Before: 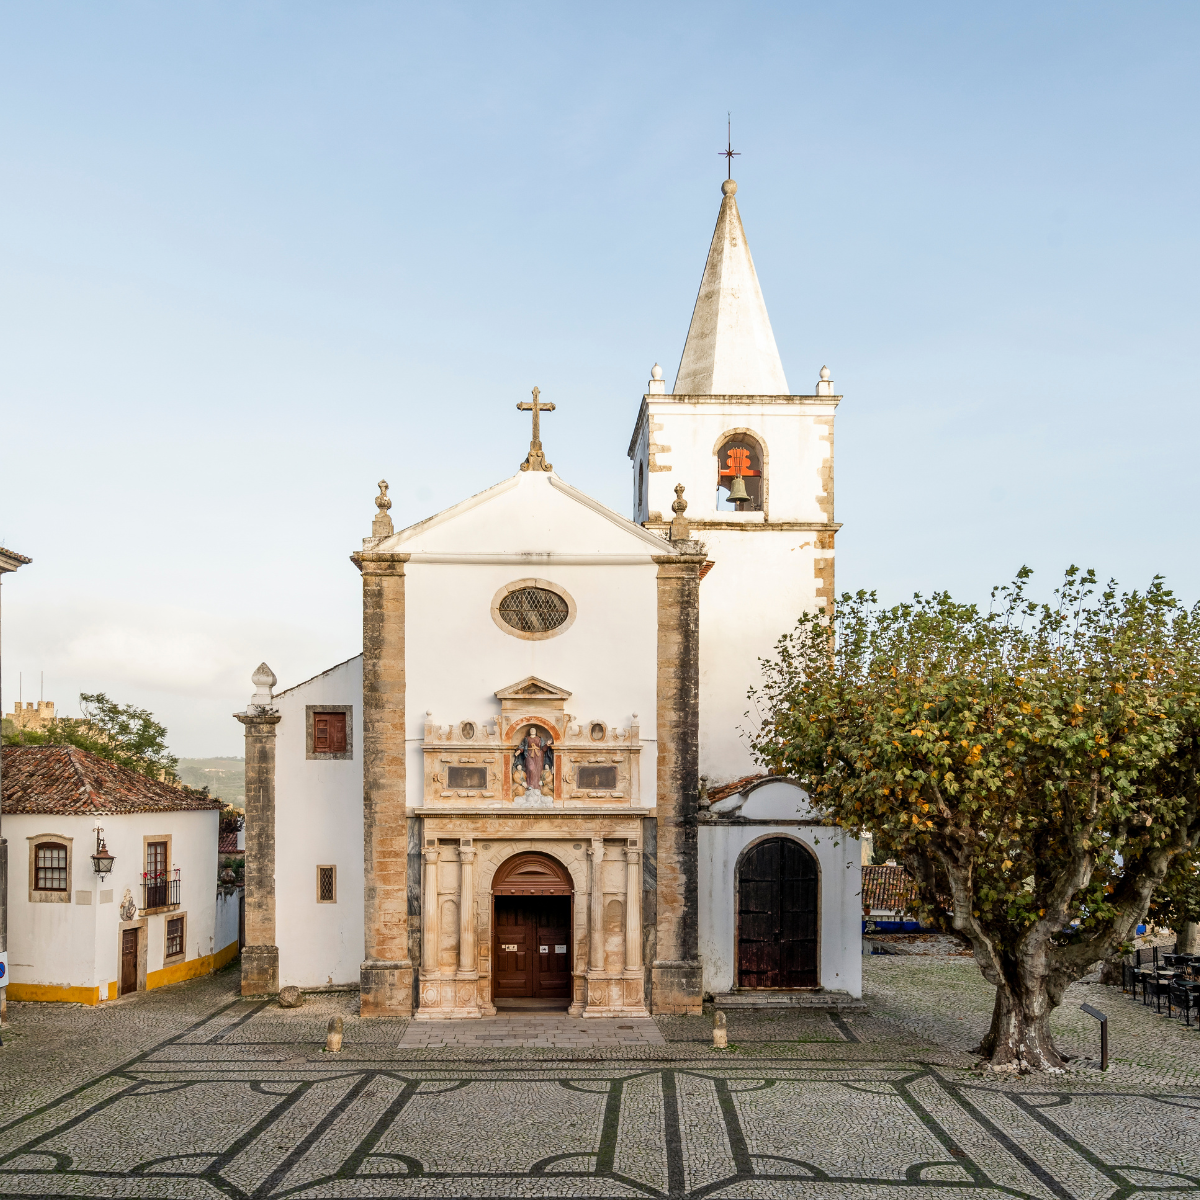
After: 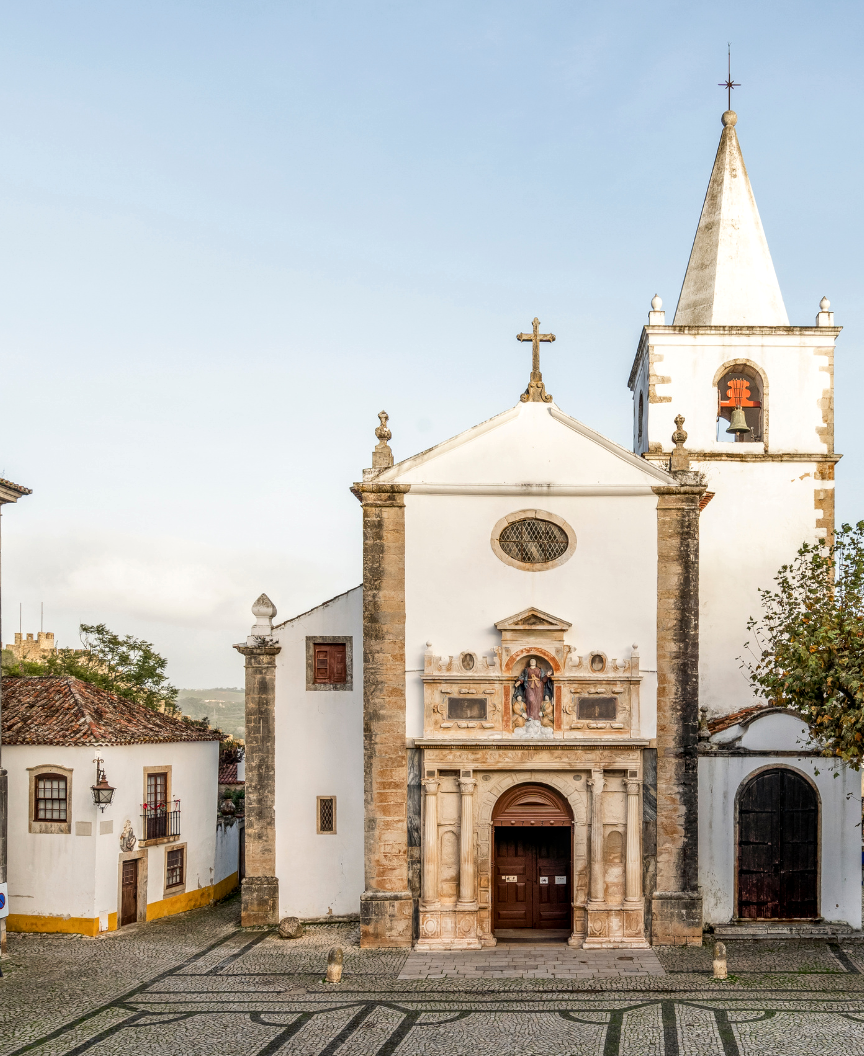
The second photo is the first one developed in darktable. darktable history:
local contrast: on, module defaults
crop: top 5.803%, right 27.864%, bottom 5.804%
